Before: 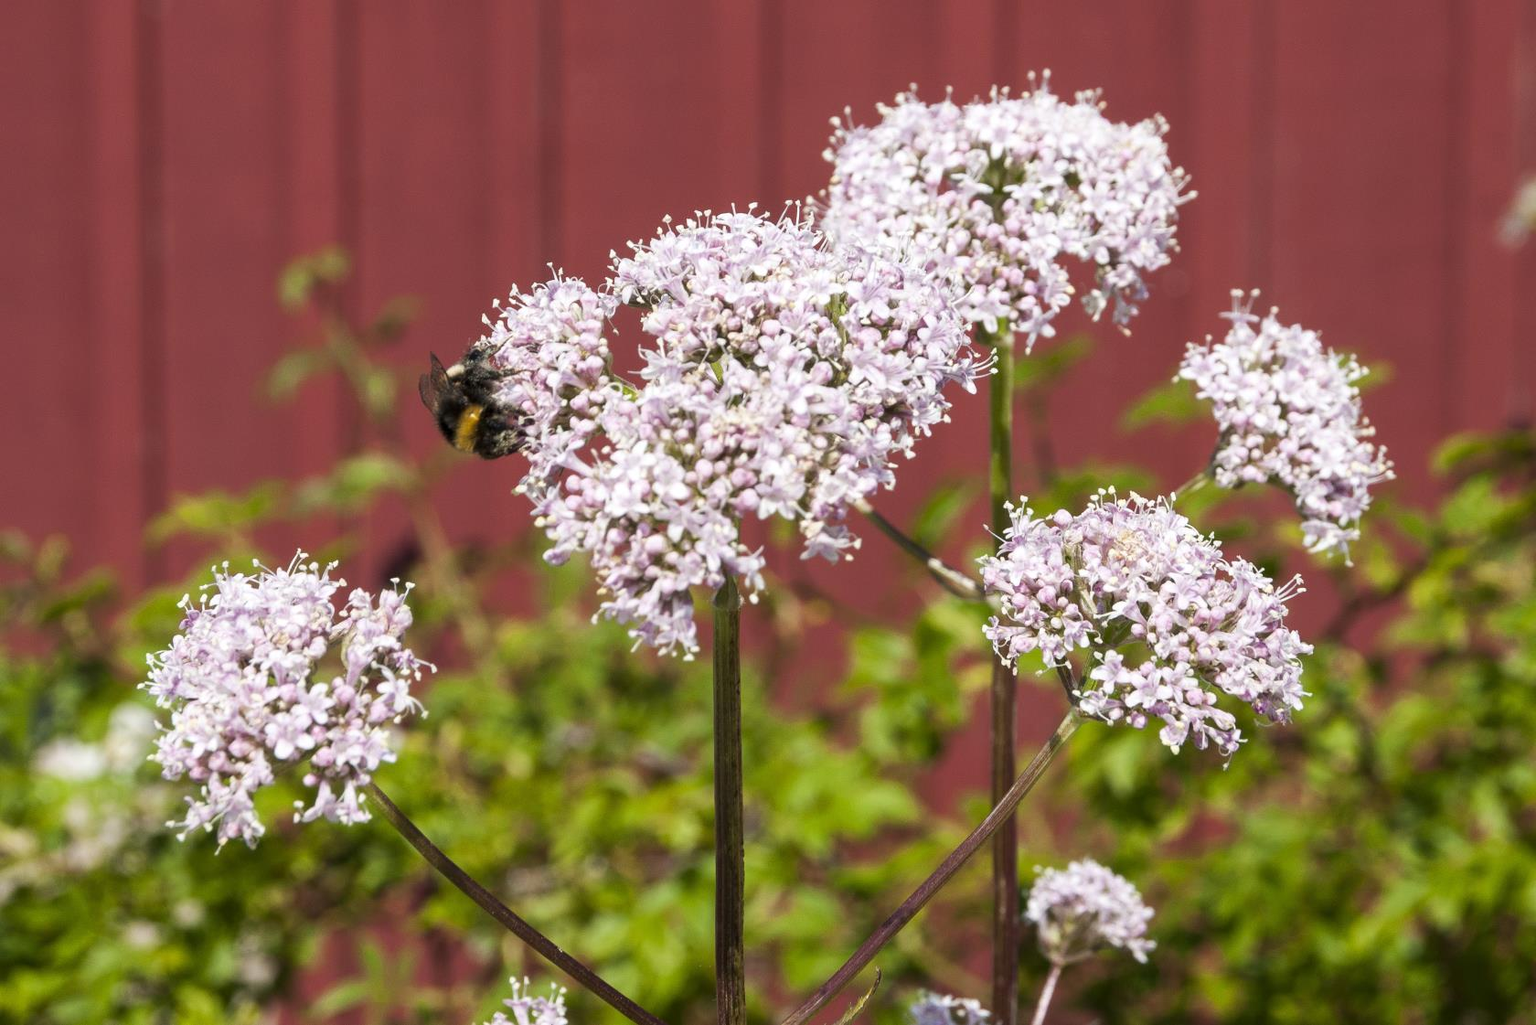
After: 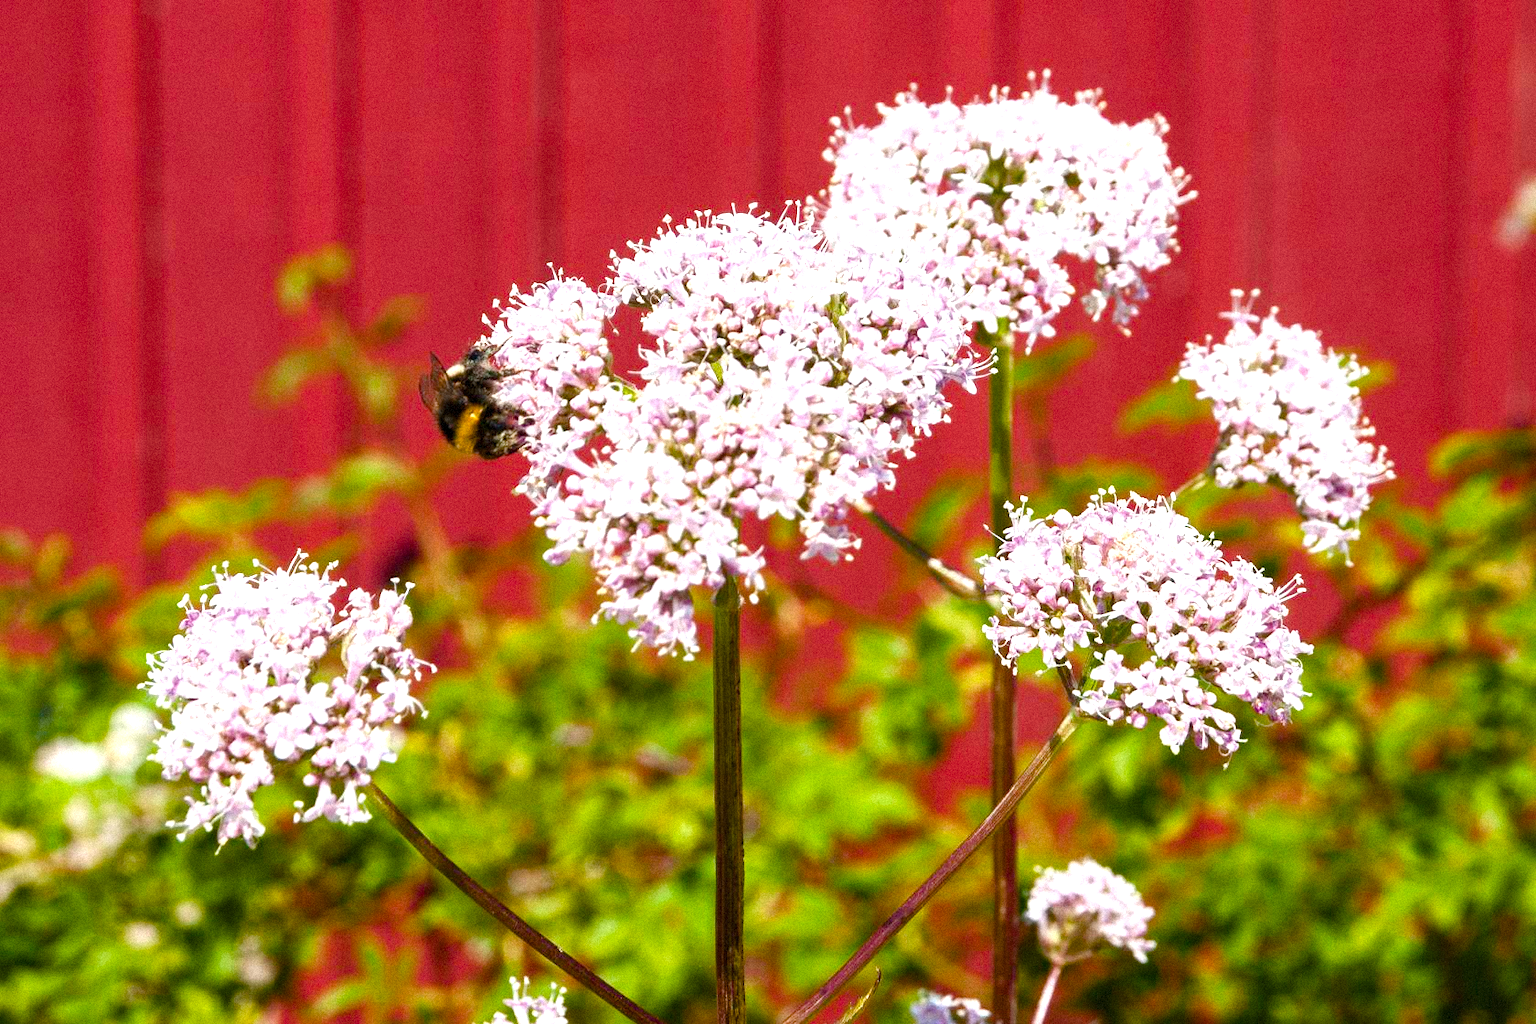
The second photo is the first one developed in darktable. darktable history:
grain: mid-tones bias 0%
color balance rgb: linear chroma grading › shadows -2.2%, linear chroma grading › highlights -15%, linear chroma grading › global chroma -10%, linear chroma grading › mid-tones -10%, perceptual saturation grading › global saturation 45%, perceptual saturation grading › highlights -50%, perceptual saturation grading › shadows 30%, perceptual brilliance grading › global brilliance 18%, global vibrance 45%
